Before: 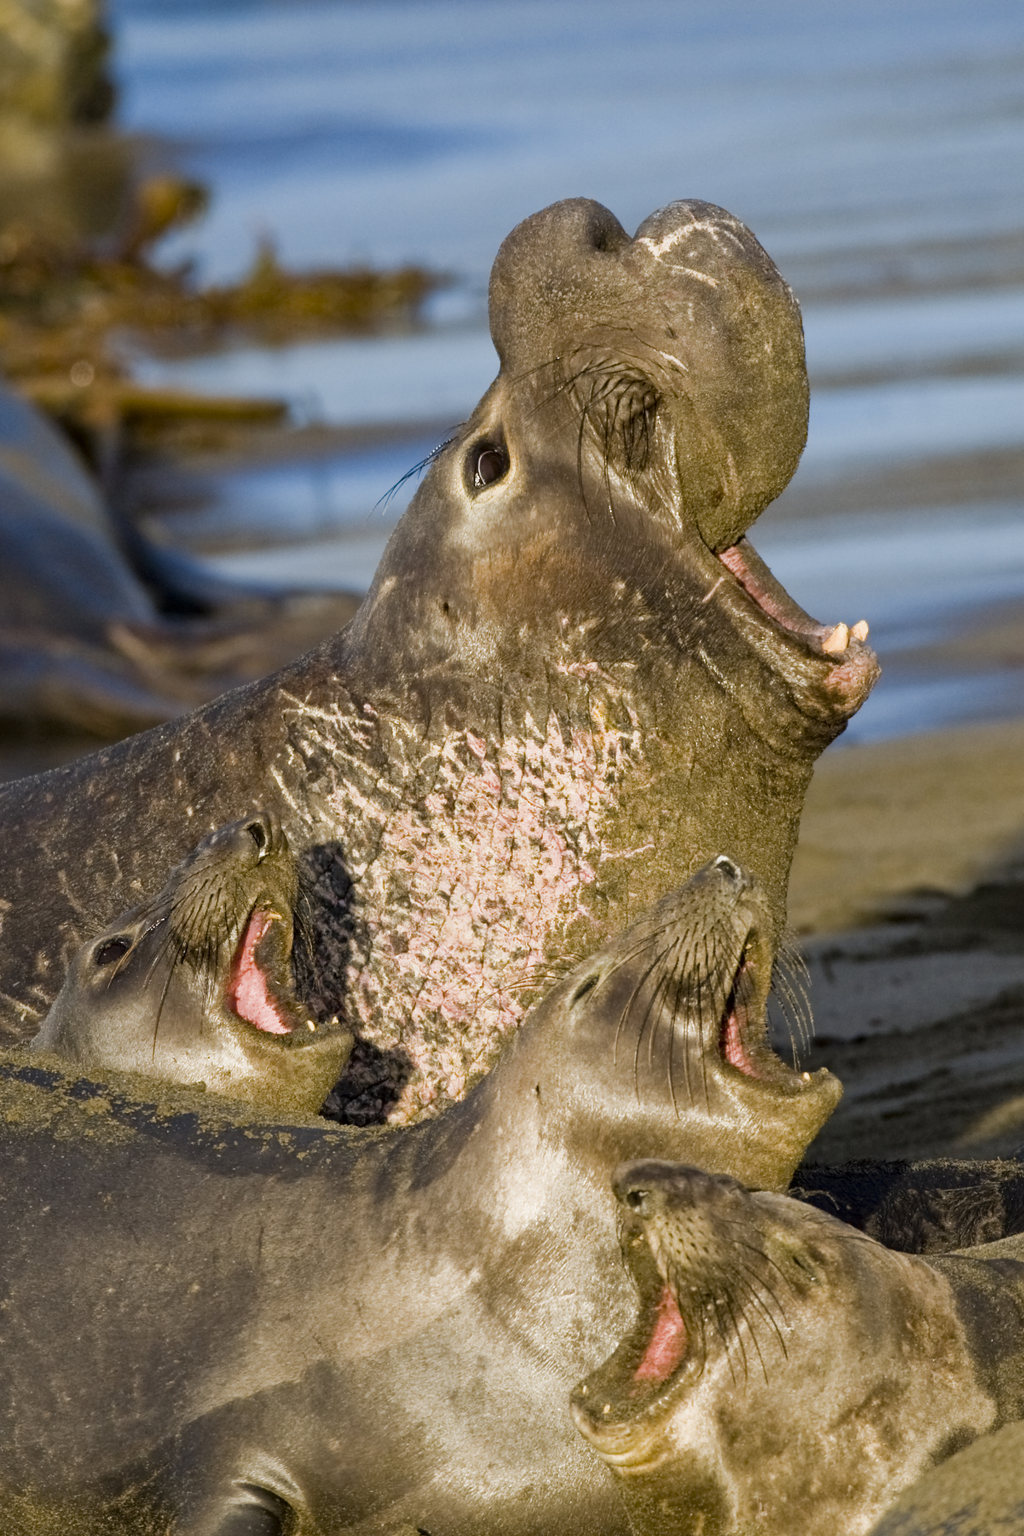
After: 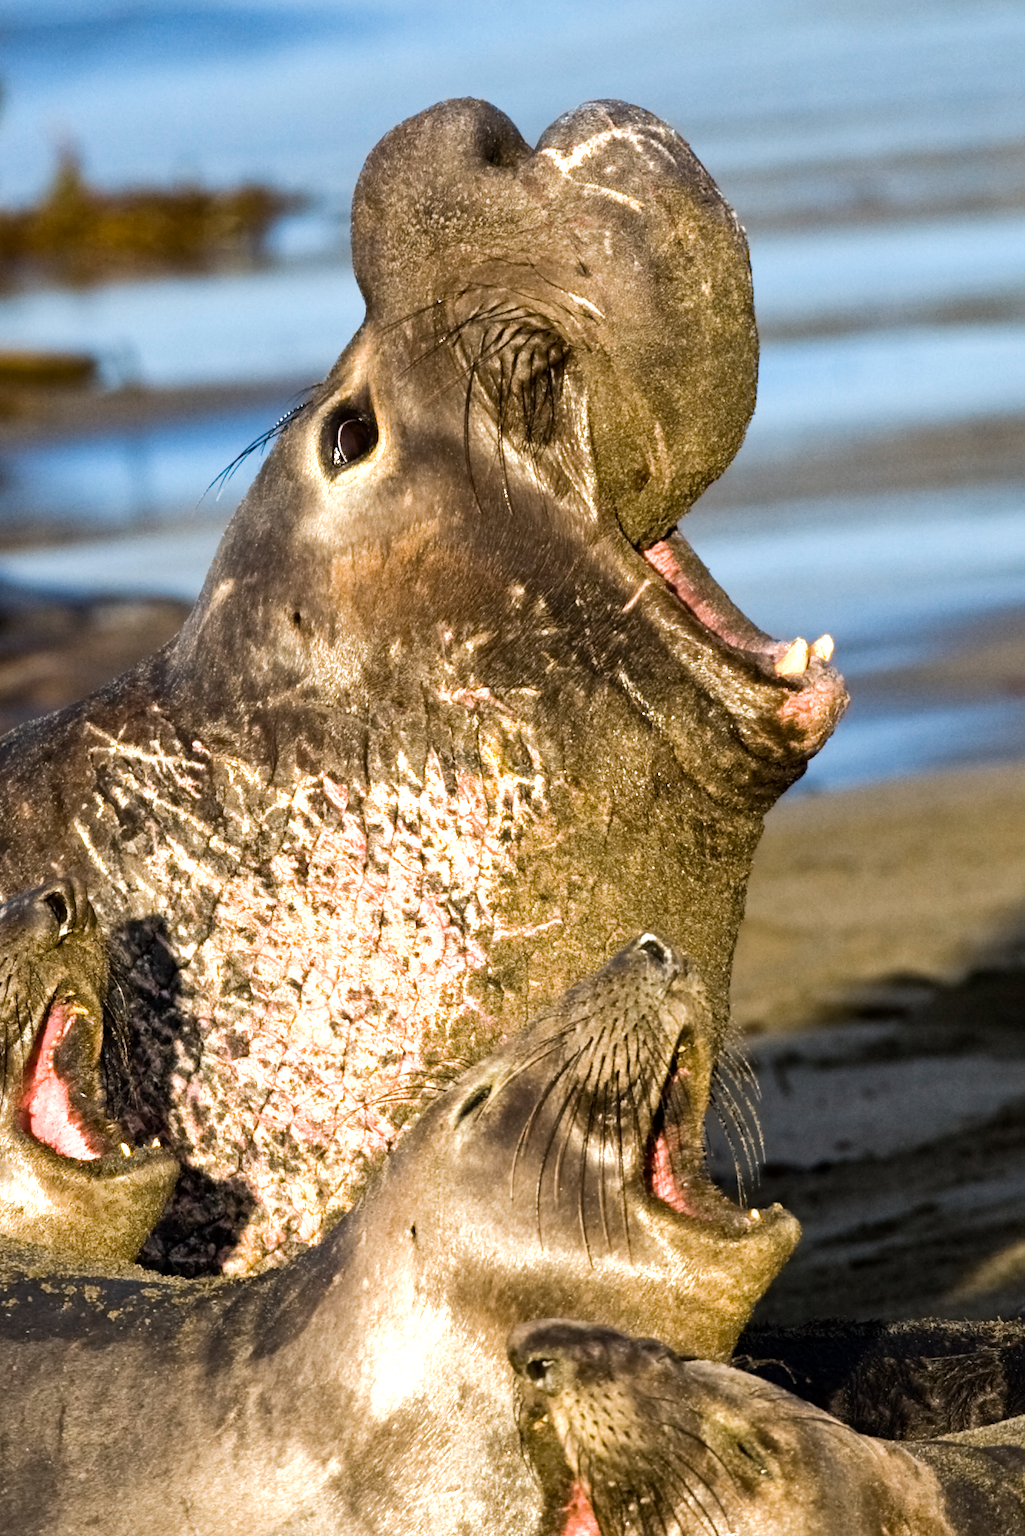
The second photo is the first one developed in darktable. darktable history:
crop and rotate: left 20.74%, top 7.912%, right 0.375%, bottom 13.378%
tone equalizer: -8 EV -0.75 EV, -7 EV -0.7 EV, -6 EV -0.6 EV, -5 EV -0.4 EV, -3 EV 0.4 EV, -2 EV 0.6 EV, -1 EV 0.7 EV, +0 EV 0.75 EV, edges refinement/feathering 500, mask exposure compensation -1.57 EV, preserve details no
